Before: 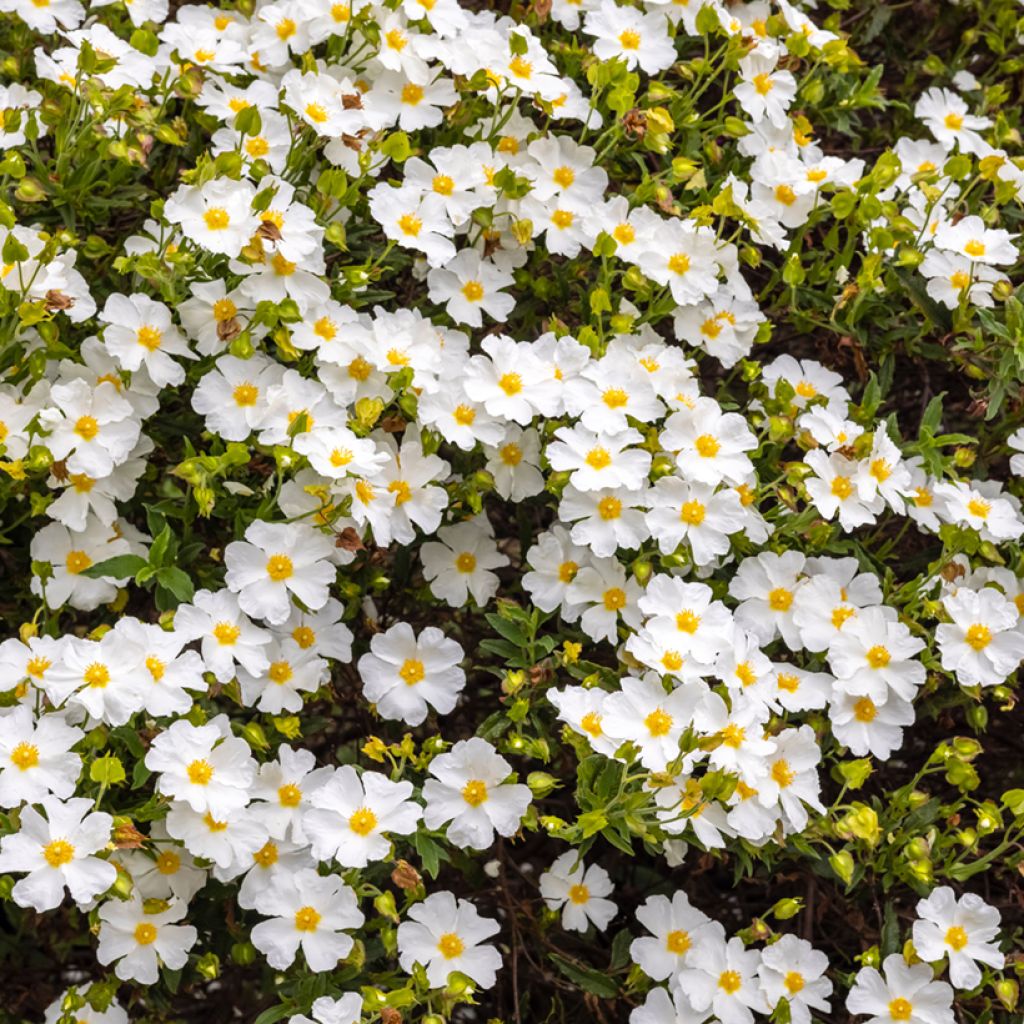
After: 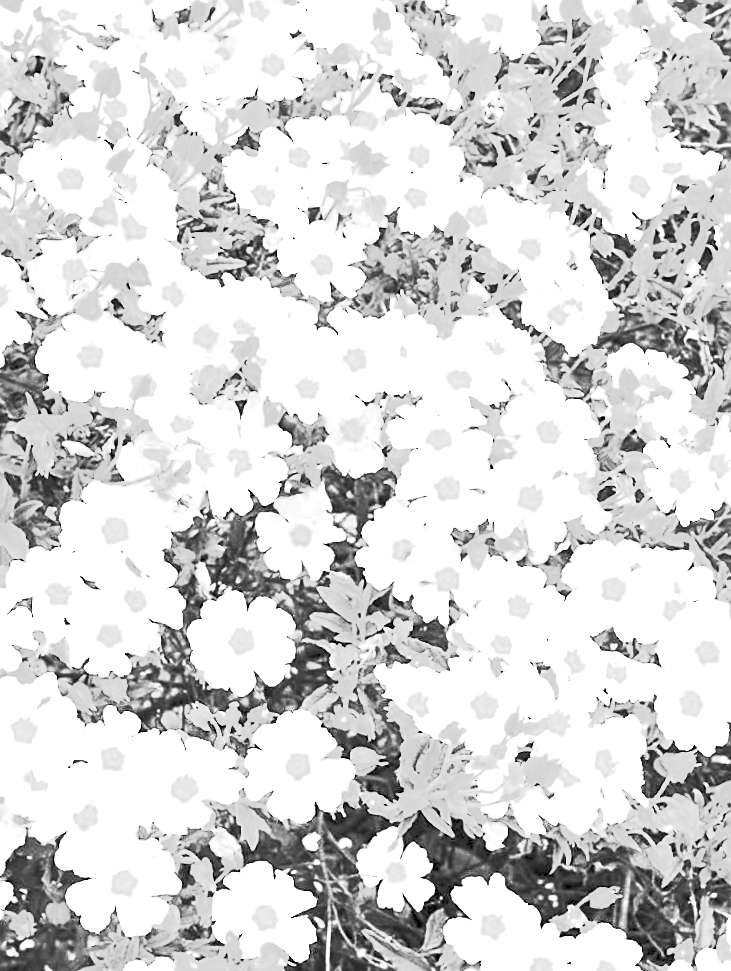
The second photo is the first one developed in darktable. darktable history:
crop and rotate: angle -3.09°, left 14.047%, top 0.027%, right 10.817%, bottom 0.081%
contrast brightness saturation: contrast 0.56, brightness 0.58, saturation -0.337
color zones: curves: ch0 [(0, 0.613) (0.01, 0.613) (0.245, 0.448) (0.498, 0.529) (0.642, 0.665) (0.879, 0.777) (0.99, 0.613)]; ch1 [(0, 0) (0.143, 0) (0.286, 0) (0.429, 0) (0.571, 0) (0.714, 0) (0.857, 0)], mix 32.87%
color correction: highlights a* 17.6, highlights b* 19.03
exposure: exposure 2.985 EV, compensate highlight preservation false
sharpen: on, module defaults
